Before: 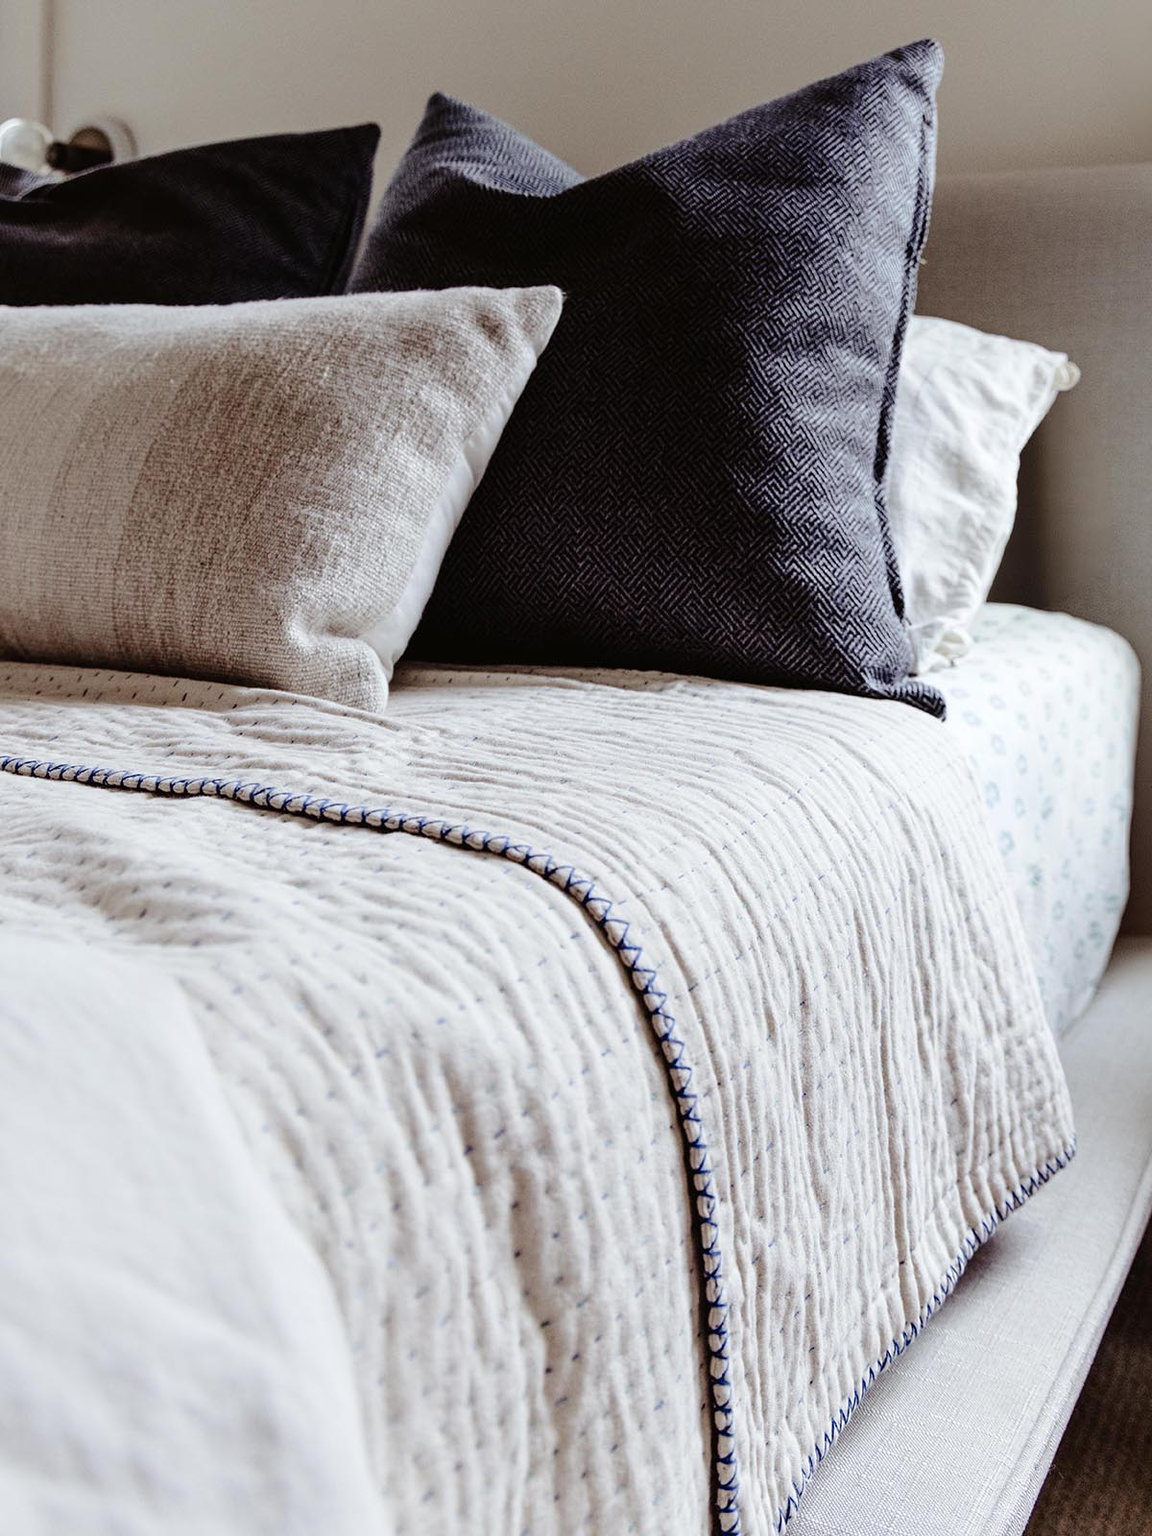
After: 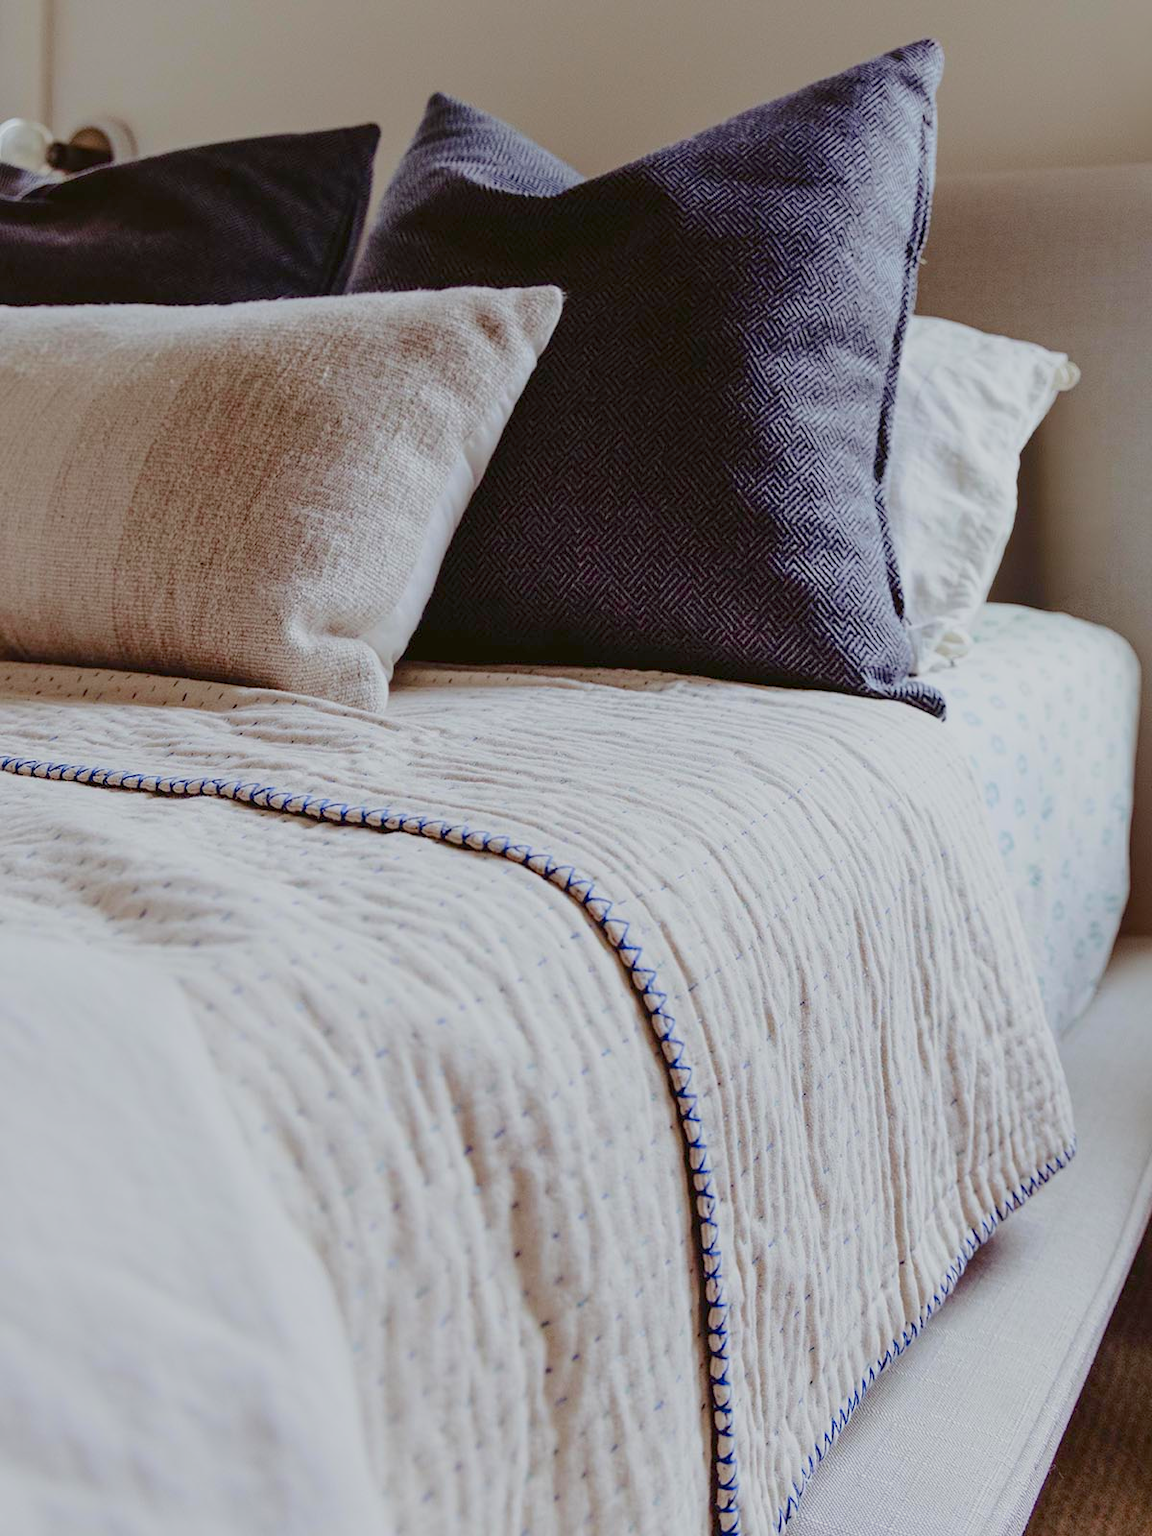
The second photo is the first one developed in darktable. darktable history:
color balance rgb: perceptual saturation grading › global saturation 19.62%, global vibrance 23.902%, contrast -25.585%
